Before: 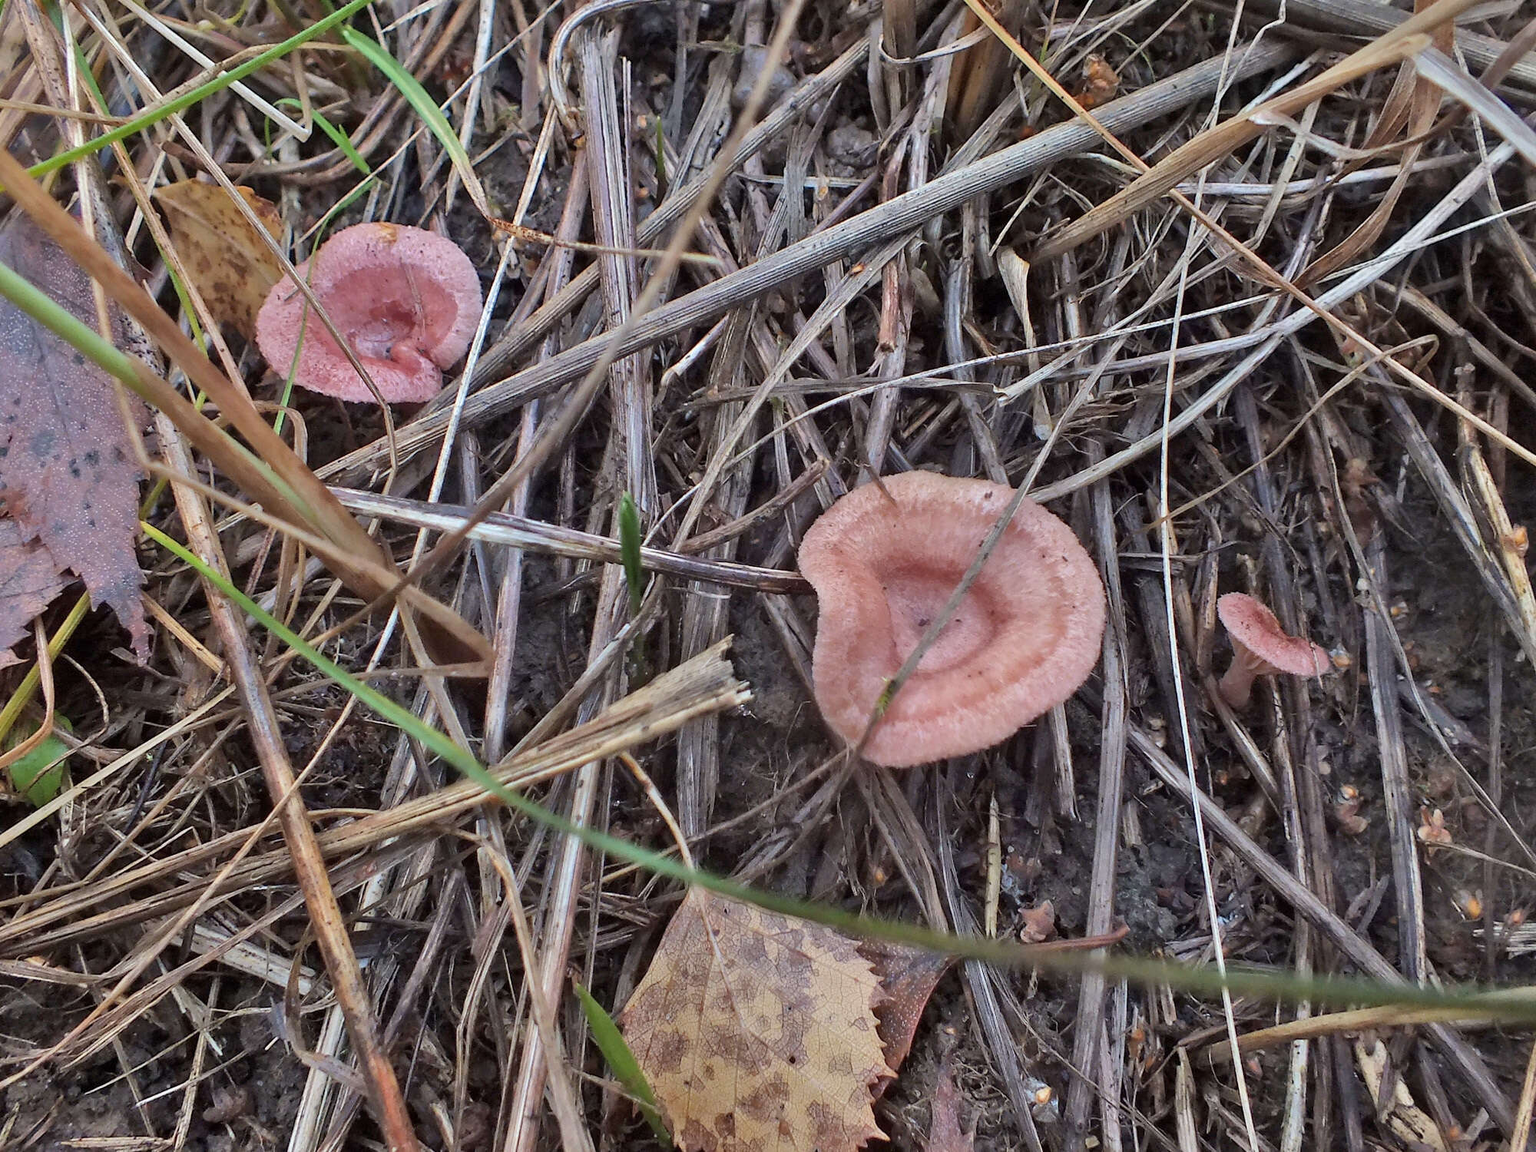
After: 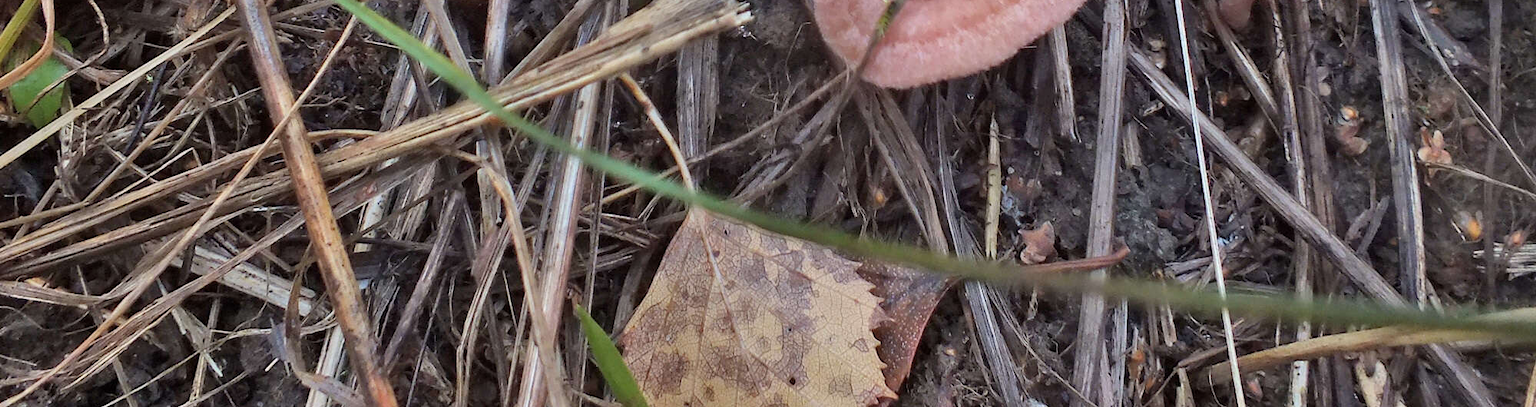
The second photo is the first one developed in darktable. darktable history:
crop and rotate: top 58.979%, bottom 5.654%
